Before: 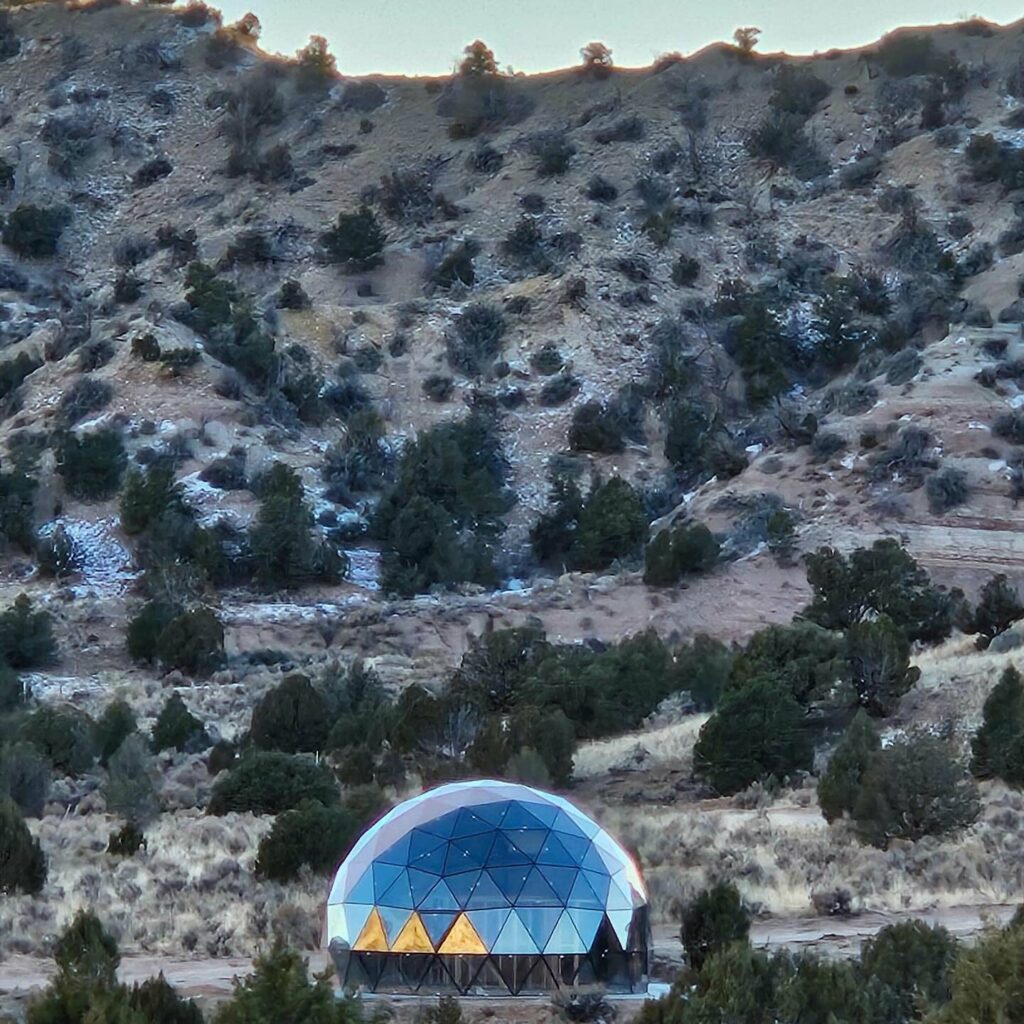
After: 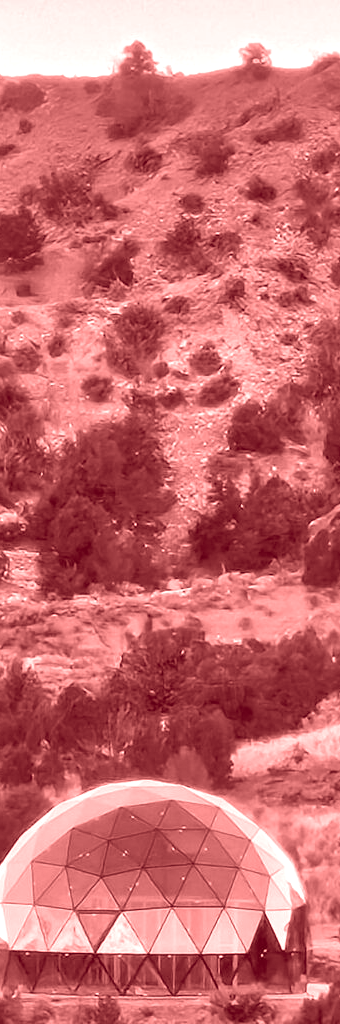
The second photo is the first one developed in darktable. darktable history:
crop: left 33.36%, right 33.36%
colorize: saturation 60%, source mix 100%
exposure: exposure 0.3 EV, compensate highlight preservation false
